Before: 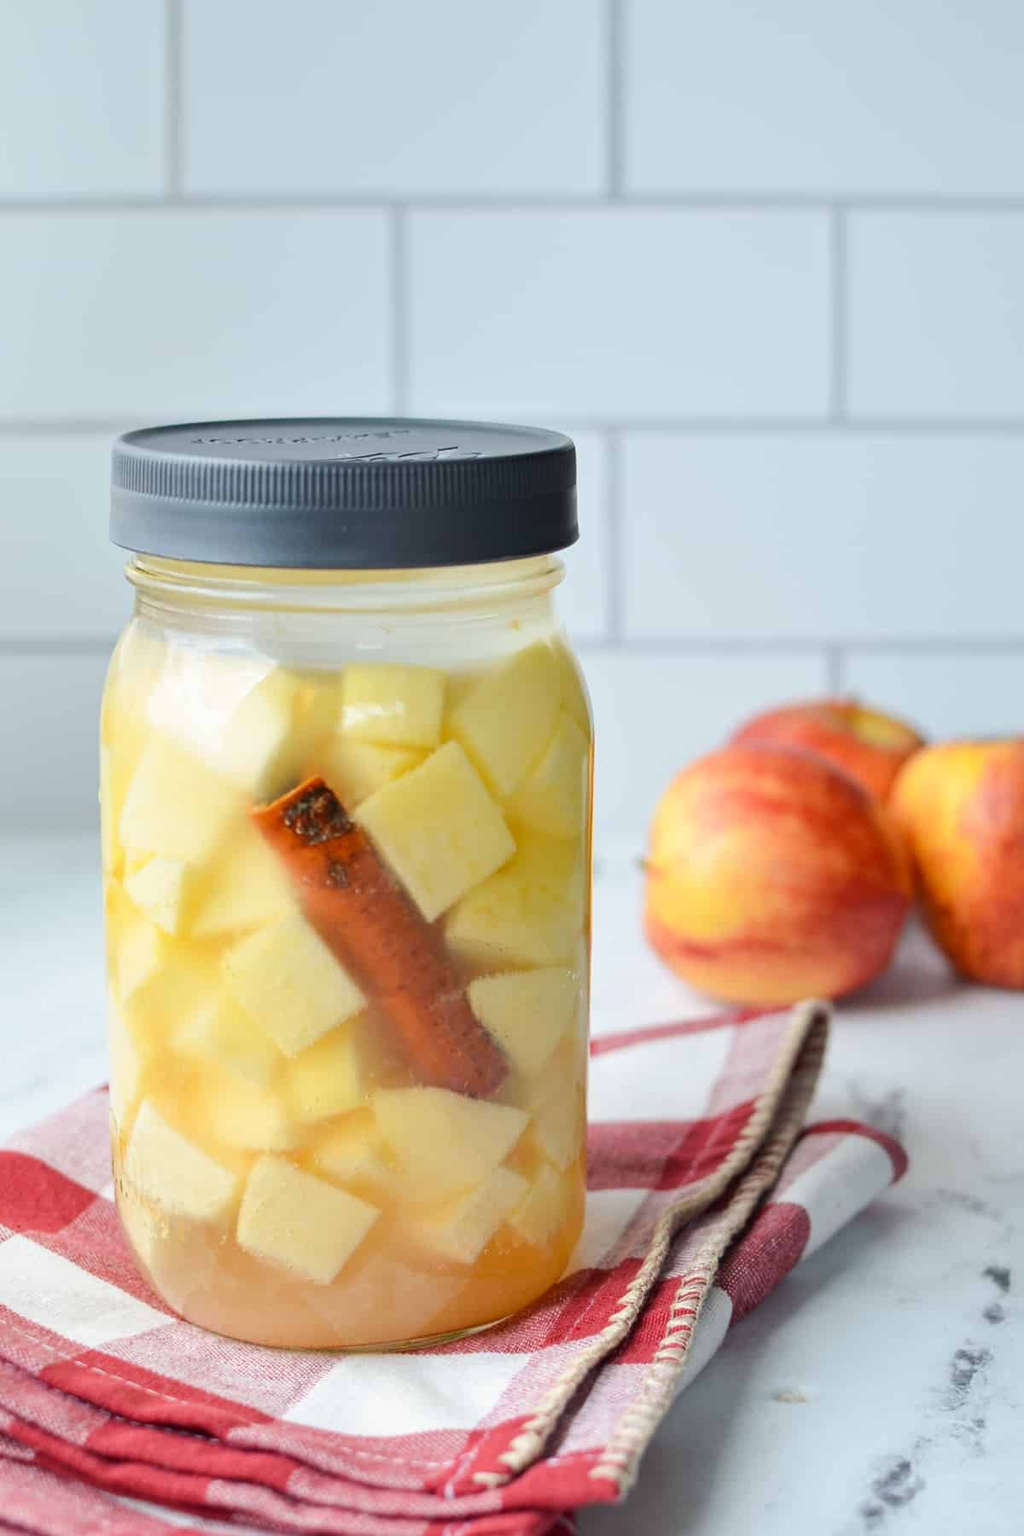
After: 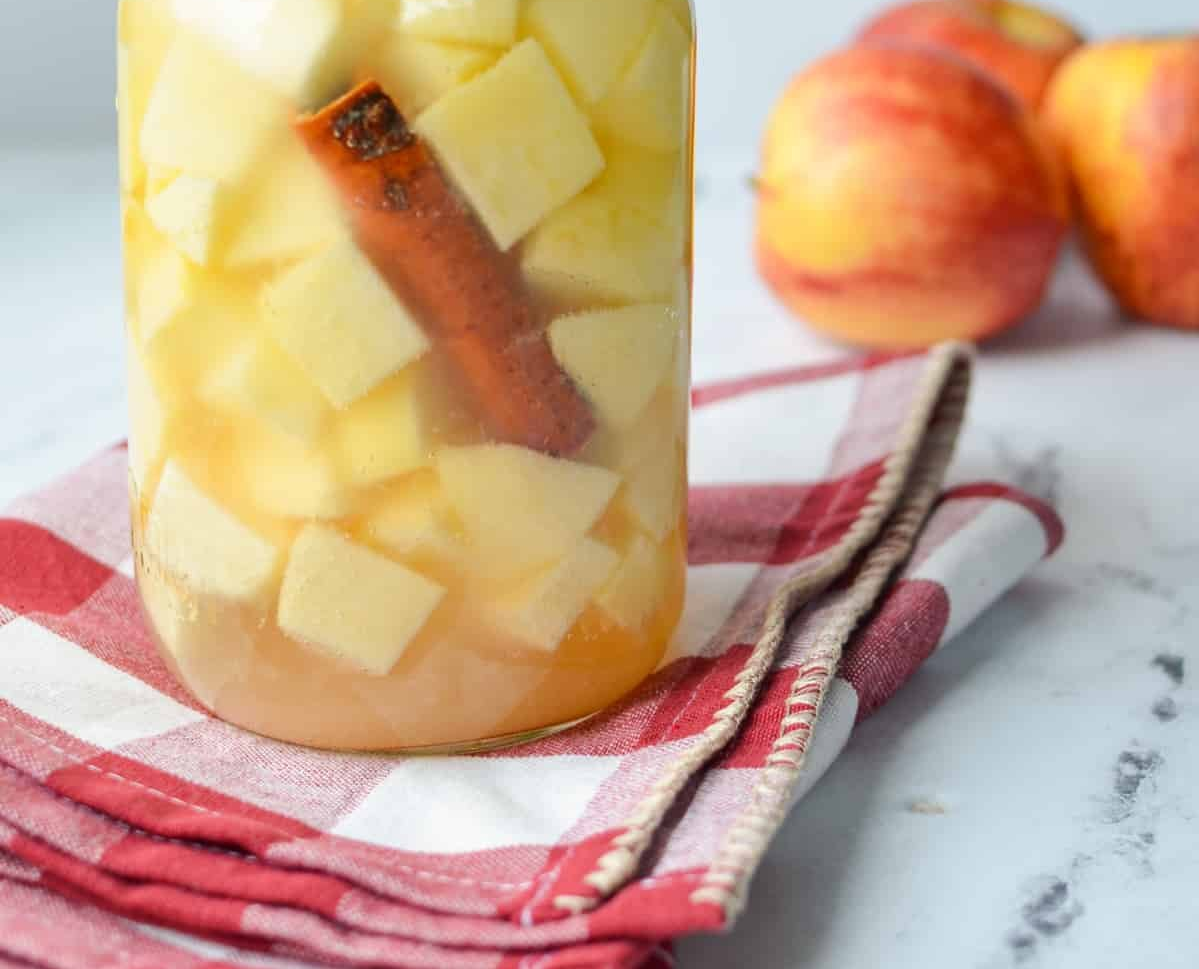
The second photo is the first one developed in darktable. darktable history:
crop and rotate: top 46.136%, right 0.07%
